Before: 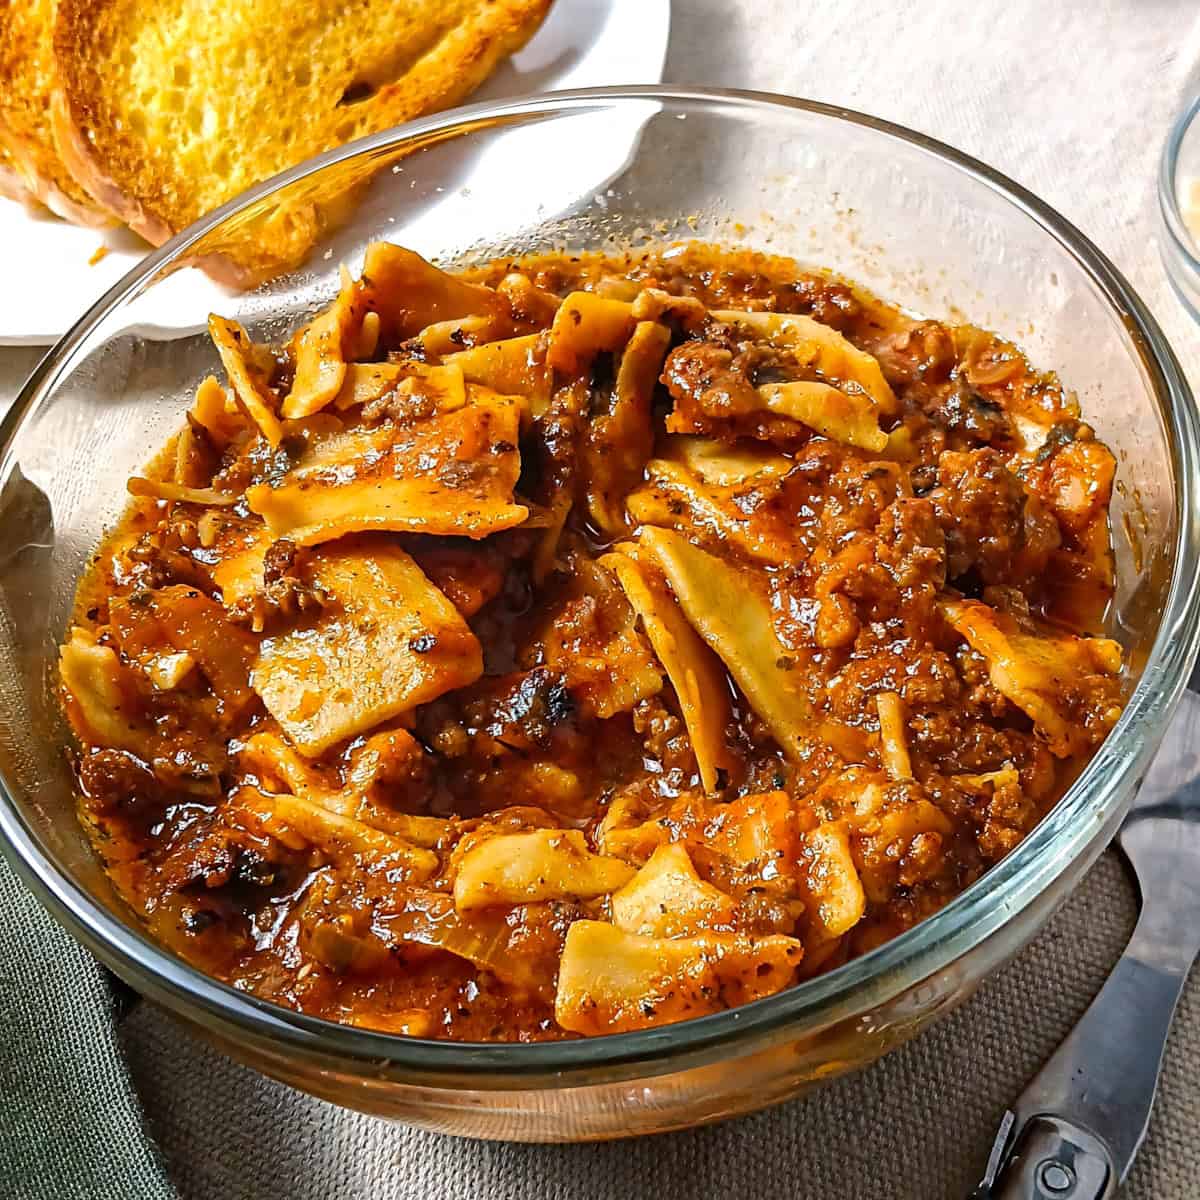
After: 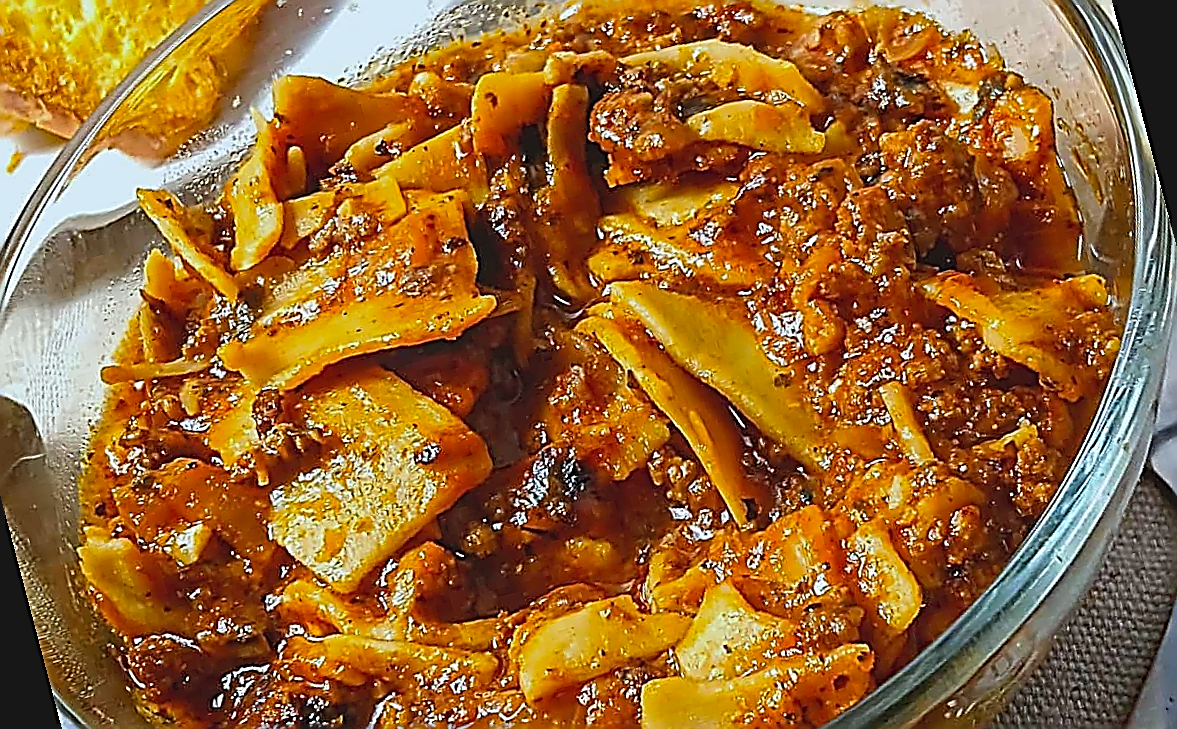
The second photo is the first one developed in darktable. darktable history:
rotate and perspective: rotation -14.8°, crop left 0.1, crop right 0.903, crop top 0.25, crop bottom 0.748
sharpen: amount 2
white balance: red 0.925, blue 1.046
lowpass: radius 0.1, contrast 0.85, saturation 1.1, unbound 0
